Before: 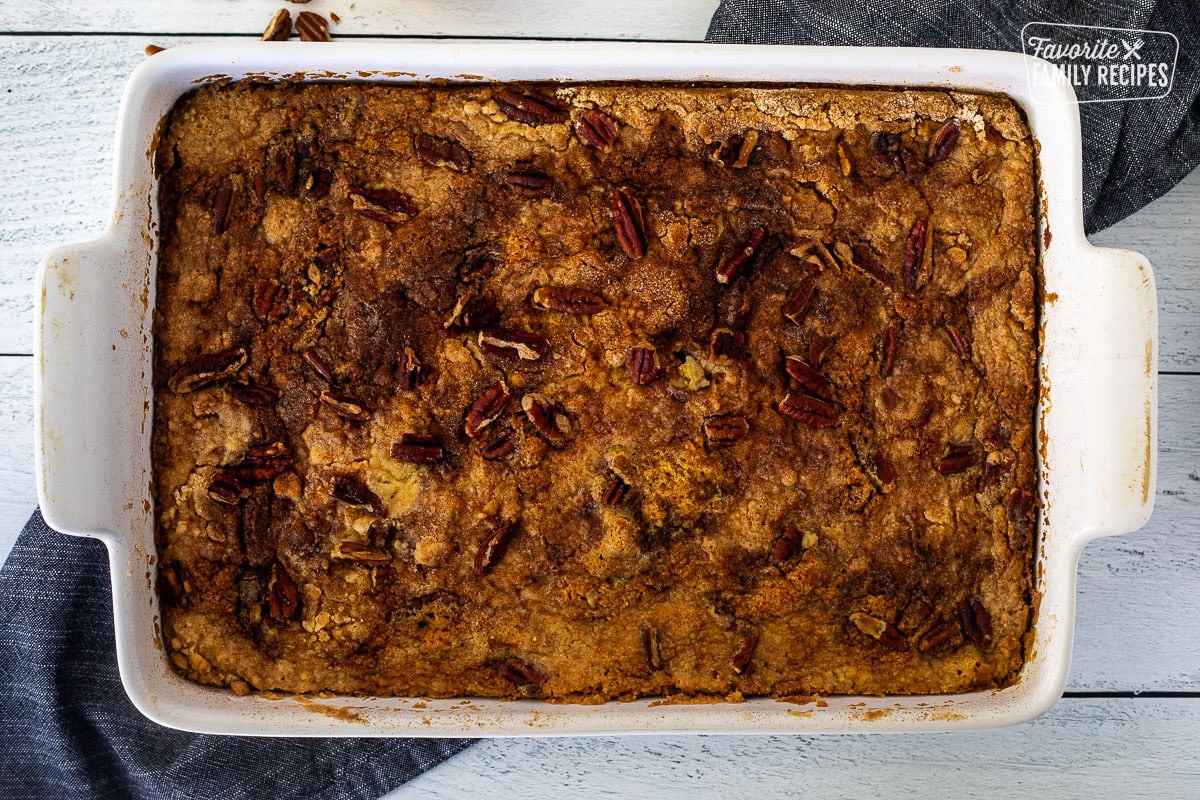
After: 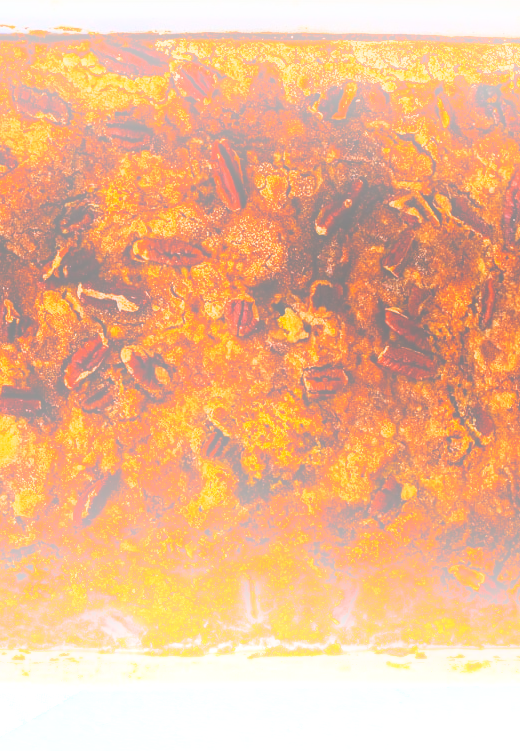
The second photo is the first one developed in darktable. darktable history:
bloom: size 25%, threshold 5%, strength 90%
crop: left 33.452%, top 6.025%, right 23.155%
tone curve: curves: ch0 [(0, 0) (0.003, 0.002) (0.011, 0.009) (0.025, 0.018) (0.044, 0.03) (0.069, 0.043) (0.1, 0.057) (0.136, 0.079) (0.177, 0.125) (0.224, 0.178) (0.277, 0.255) (0.335, 0.341) (0.399, 0.443) (0.468, 0.553) (0.543, 0.644) (0.623, 0.718) (0.709, 0.779) (0.801, 0.849) (0.898, 0.929) (1, 1)], preserve colors none
